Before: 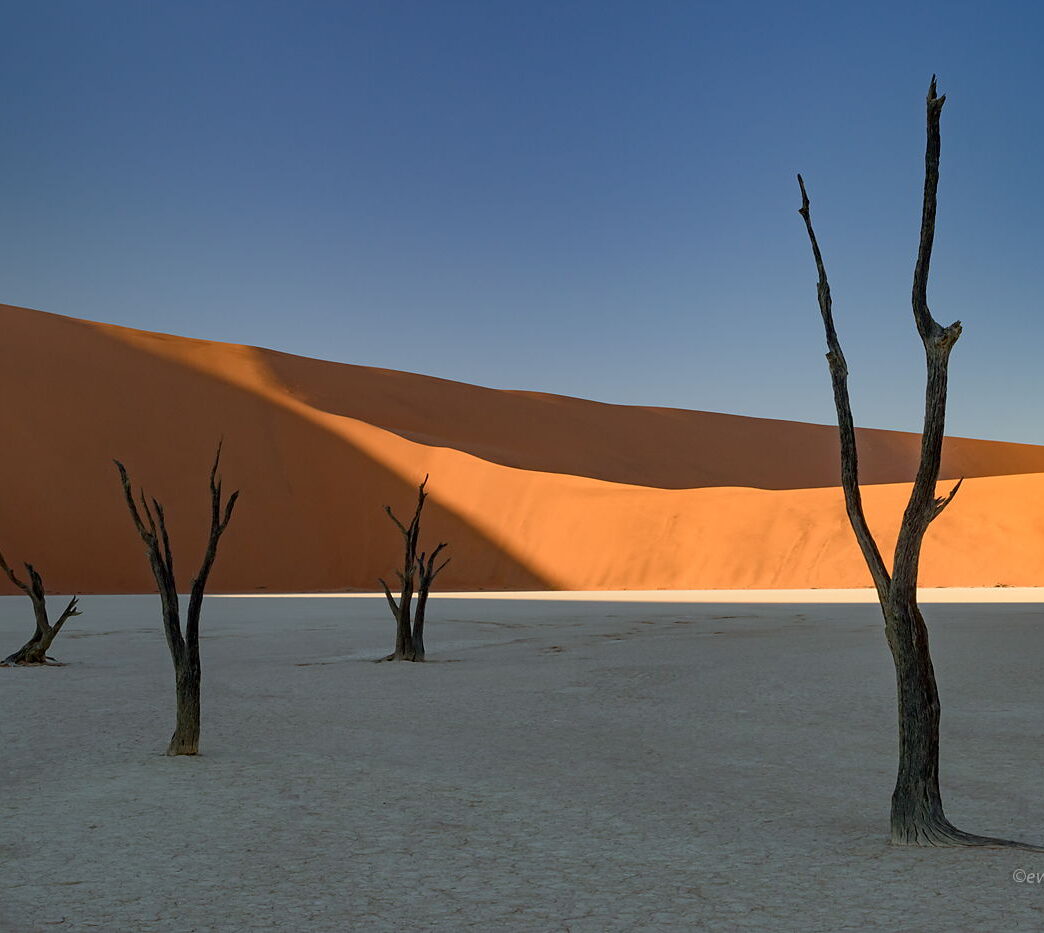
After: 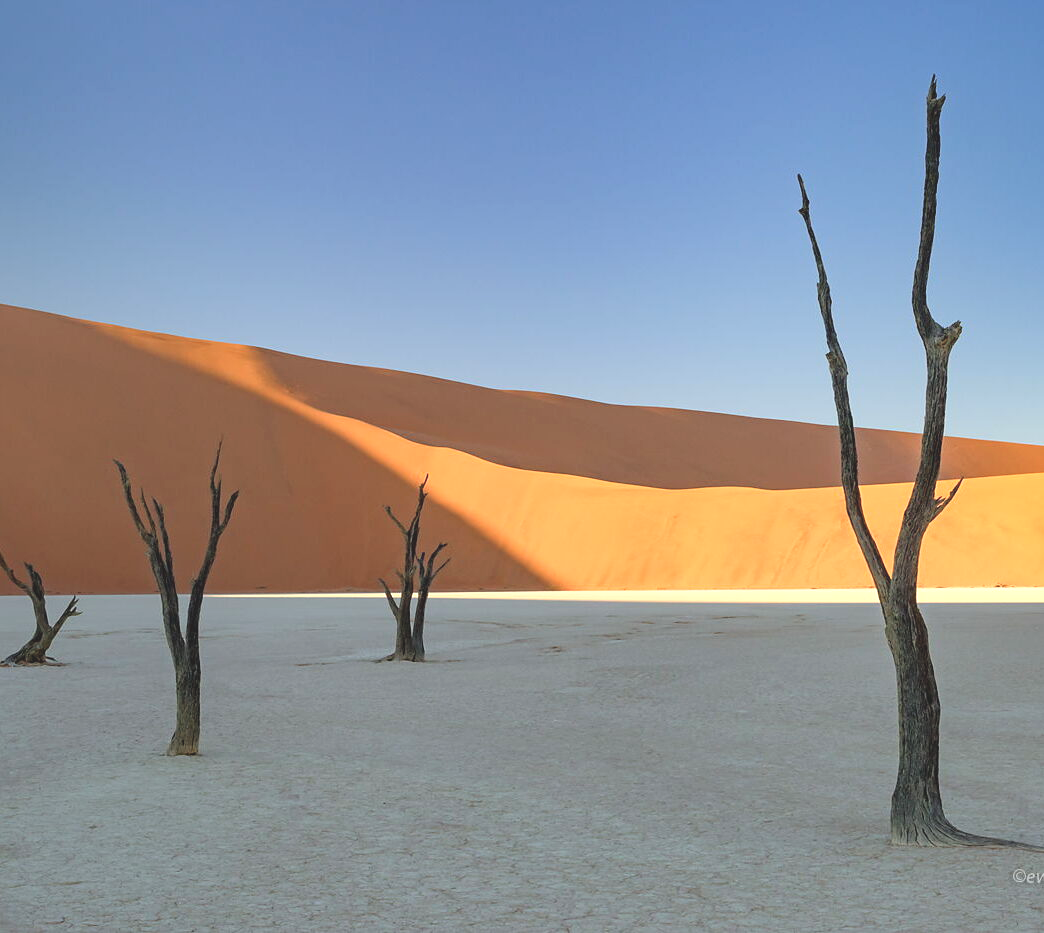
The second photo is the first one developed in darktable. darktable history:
exposure: black level correction -0.005, exposure 0.619 EV, compensate exposure bias true, compensate highlight preservation false
tone equalizer: edges refinement/feathering 500, mask exposure compensation -1.57 EV, preserve details no
contrast brightness saturation: brightness 0.145
